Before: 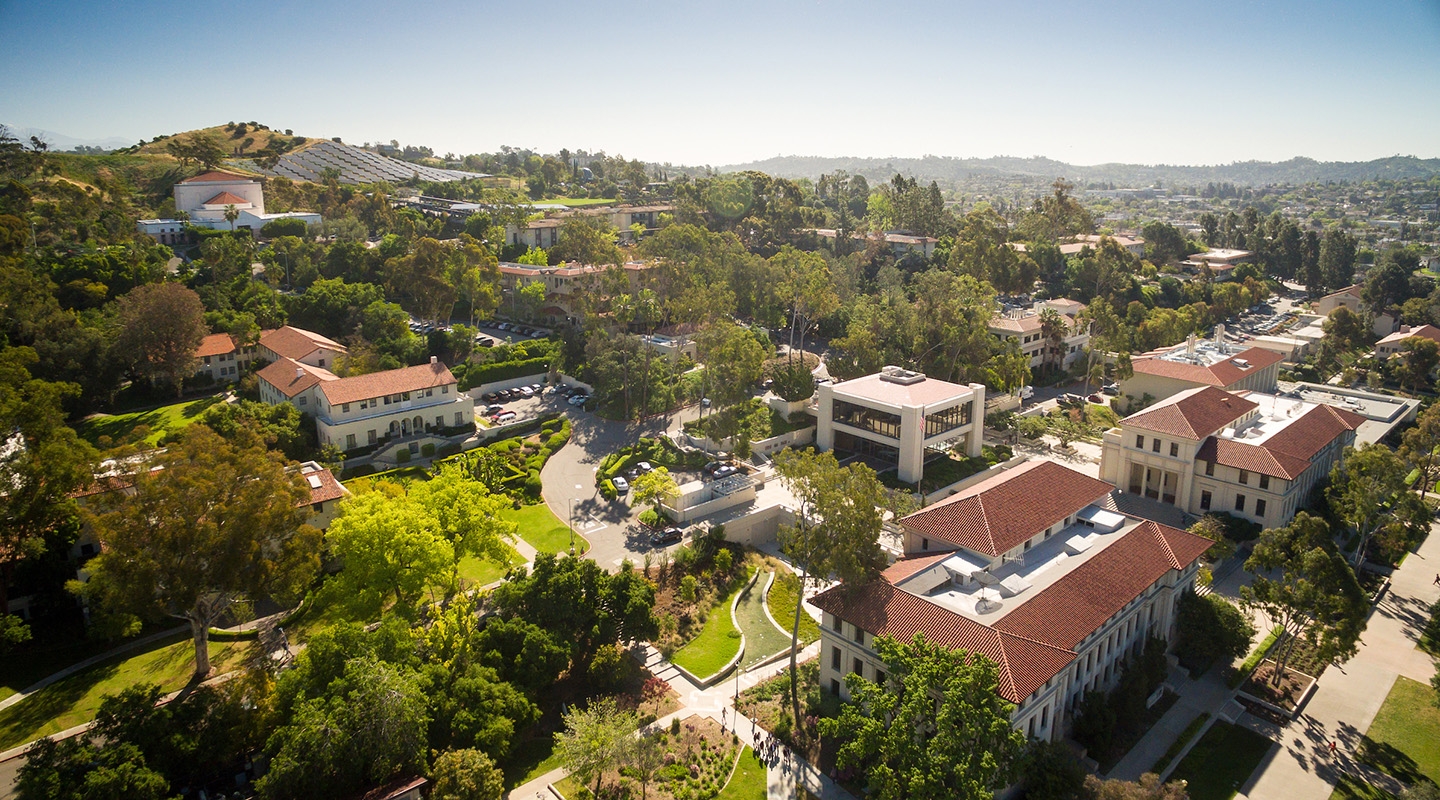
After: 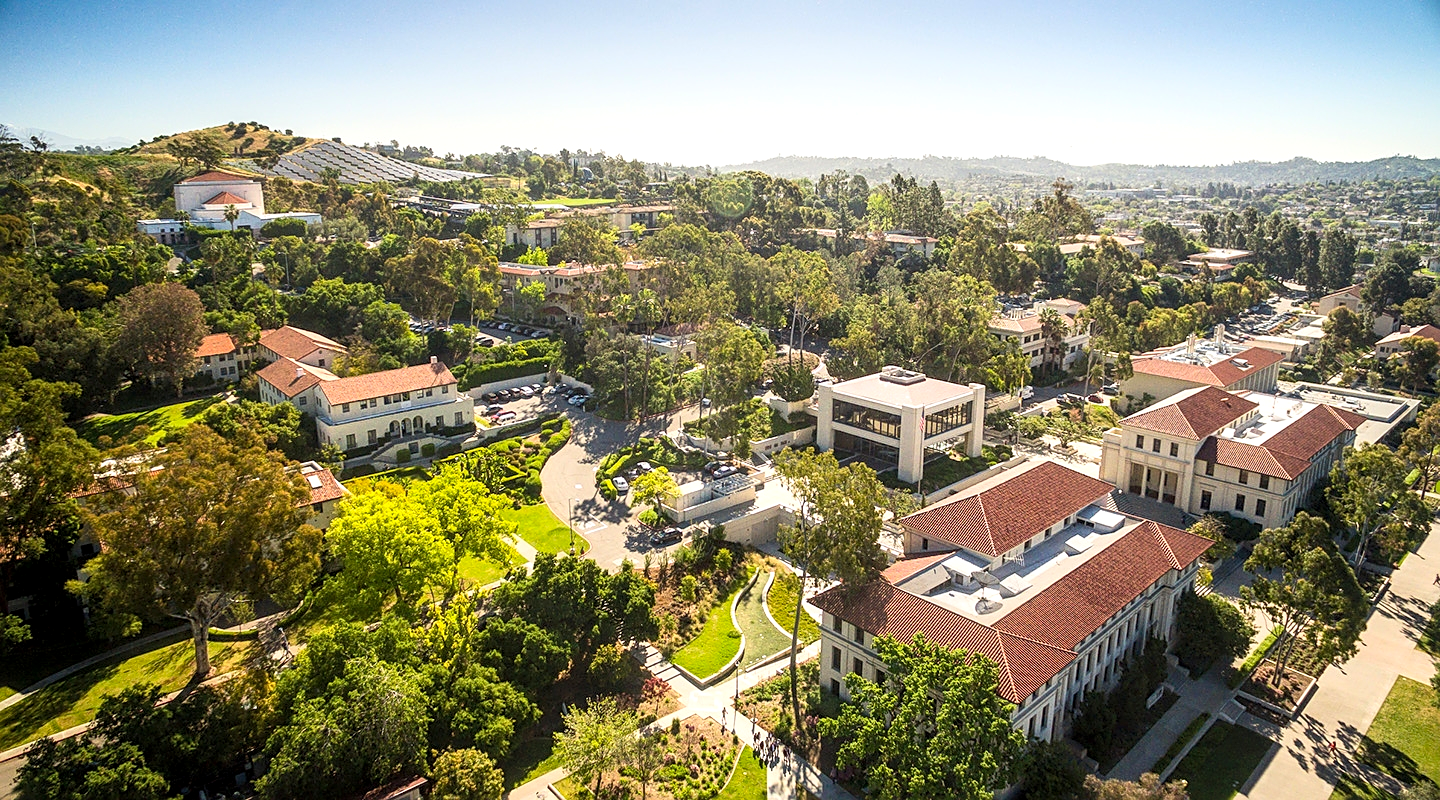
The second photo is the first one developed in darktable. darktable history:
sharpen: on, module defaults
contrast brightness saturation: contrast 0.2, brightness 0.16, saturation 0.22
vibrance: vibrance 0%
local contrast: highlights 61%, detail 143%, midtone range 0.428
